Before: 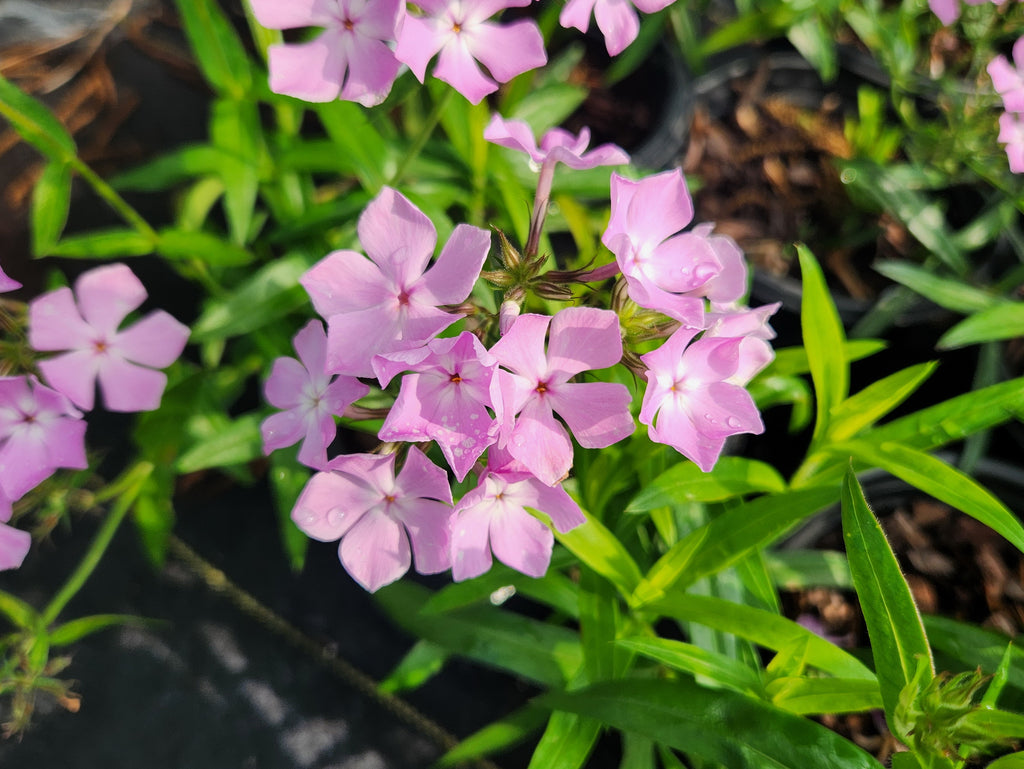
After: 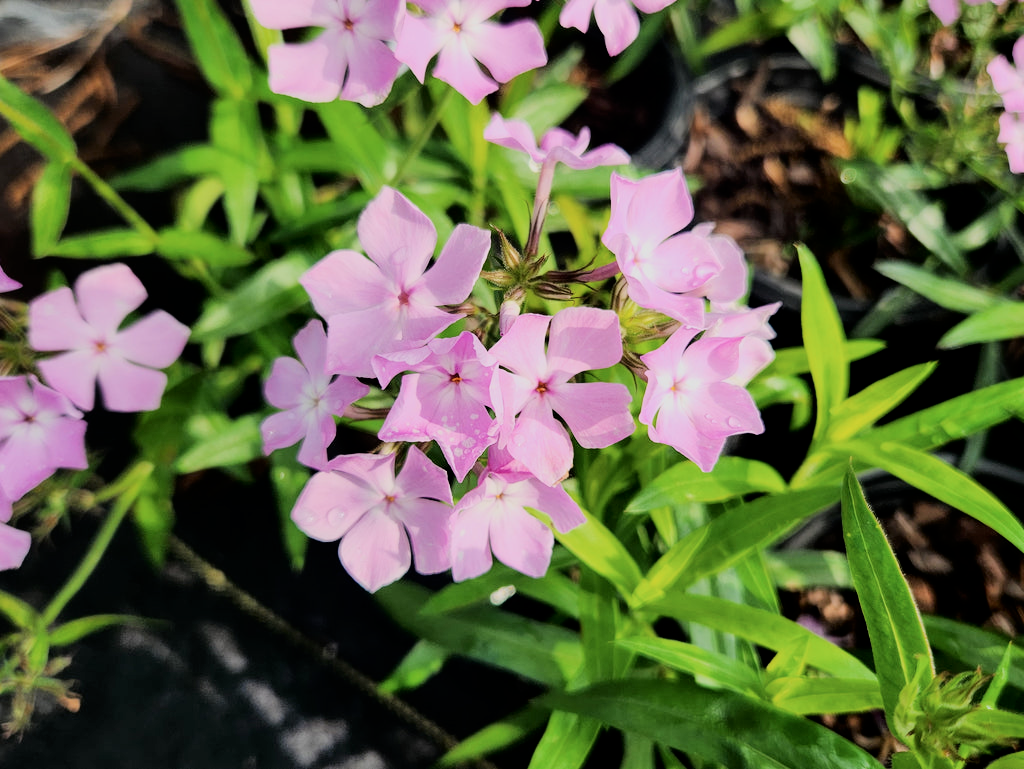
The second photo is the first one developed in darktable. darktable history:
tone curve: curves: ch0 [(0, 0) (0.004, 0.001) (0.133, 0.112) (0.325, 0.362) (0.832, 0.893) (1, 1)], color space Lab, independent channels, preserve colors none
filmic rgb: black relative exposure -7.65 EV, white relative exposure 4.56 EV, hardness 3.61, iterations of high-quality reconstruction 0
